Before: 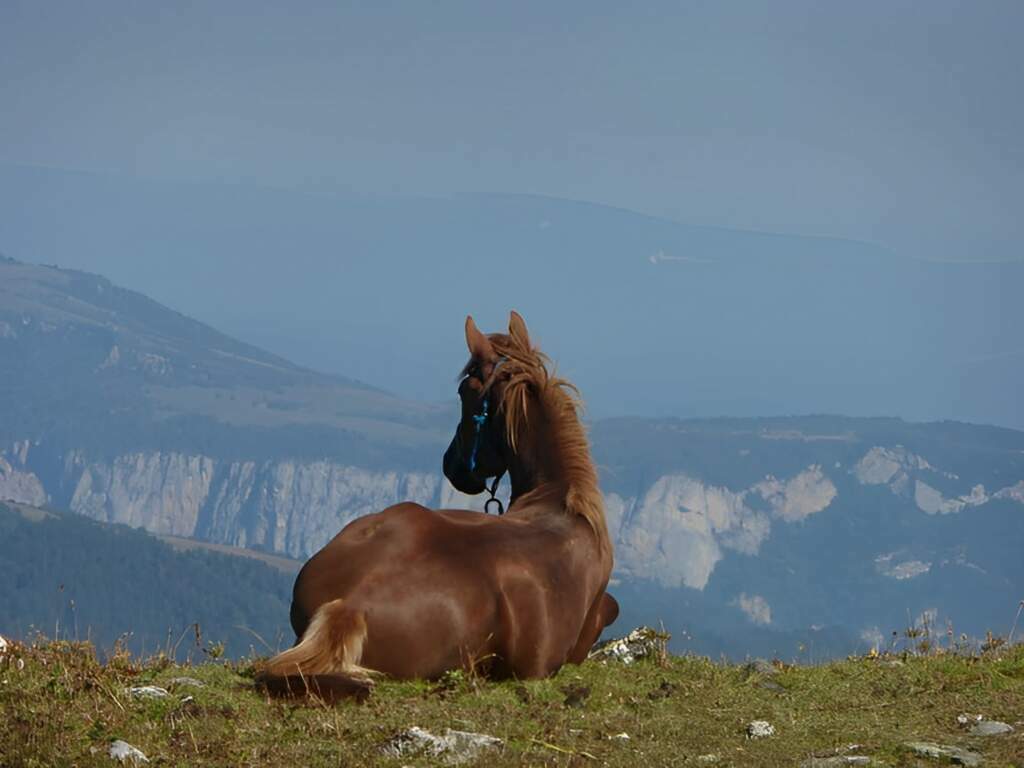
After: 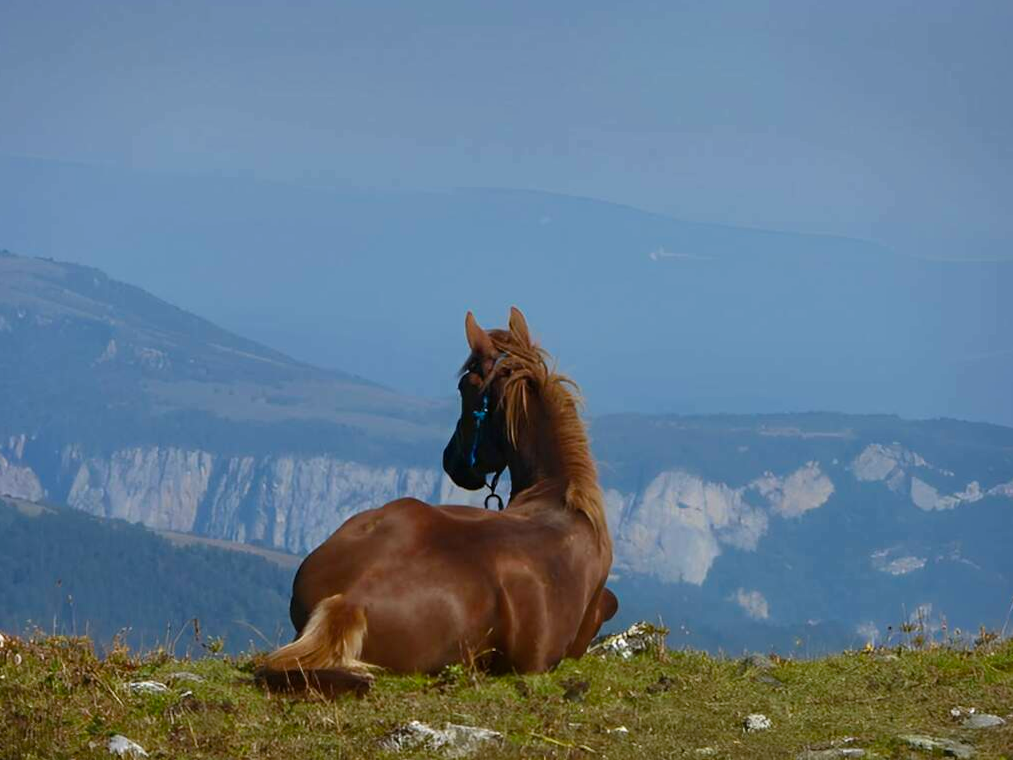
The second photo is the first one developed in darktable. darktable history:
white balance: red 0.983, blue 1.036
rotate and perspective: rotation 0.174°, lens shift (vertical) 0.013, lens shift (horizontal) 0.019, shear 0.001, automatic cropping original format, crop left 0.007, crop right 0.991, crop top 0.016, crop bottom 0.997
color balance rgb: linear chroma grading › global chroma 10%, perceptual saturation grading › global saturation 5%, perceptual brilliance grading › global brilliance 4%, global vibrance 7%, saturation formula JzAzBz (2021)
